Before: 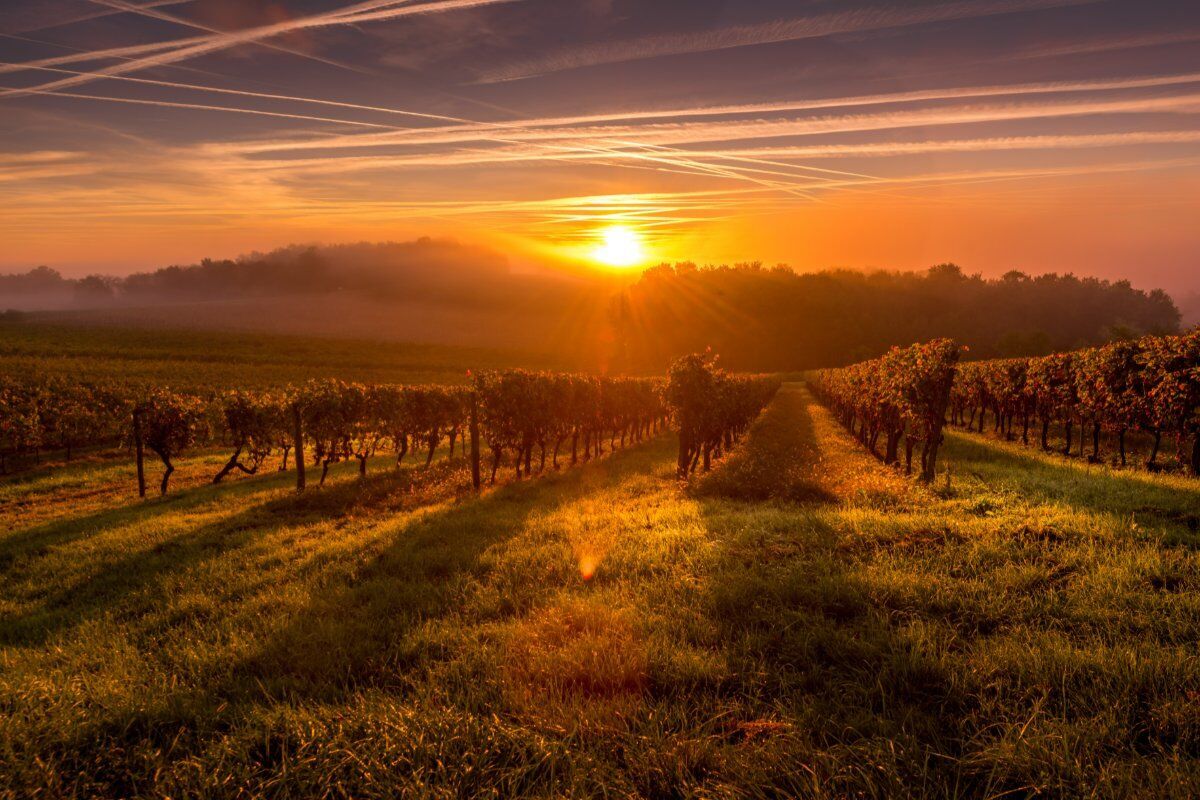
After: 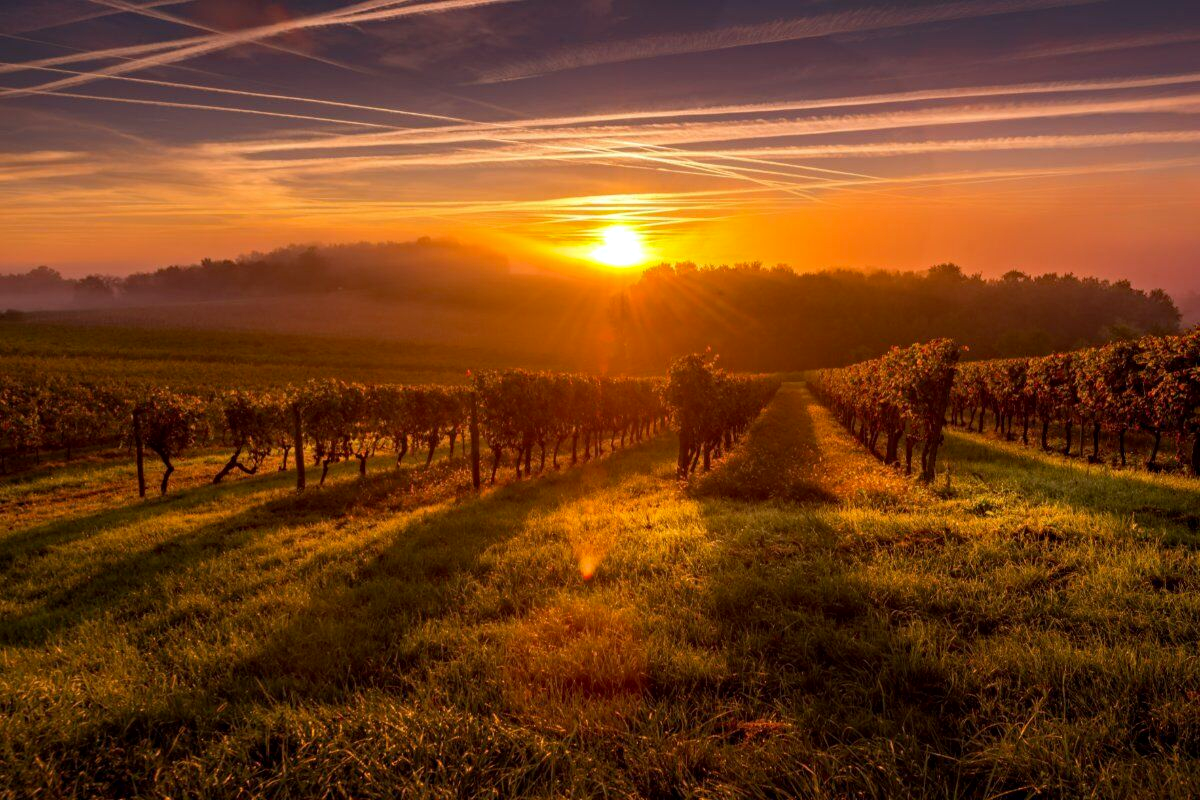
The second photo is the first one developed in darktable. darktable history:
haze removal: strength 0.299, distance 0.246, compatibility mode true
exposure: black level correction 0.001, compensate exposure bias true, compensate highlight preservation false
